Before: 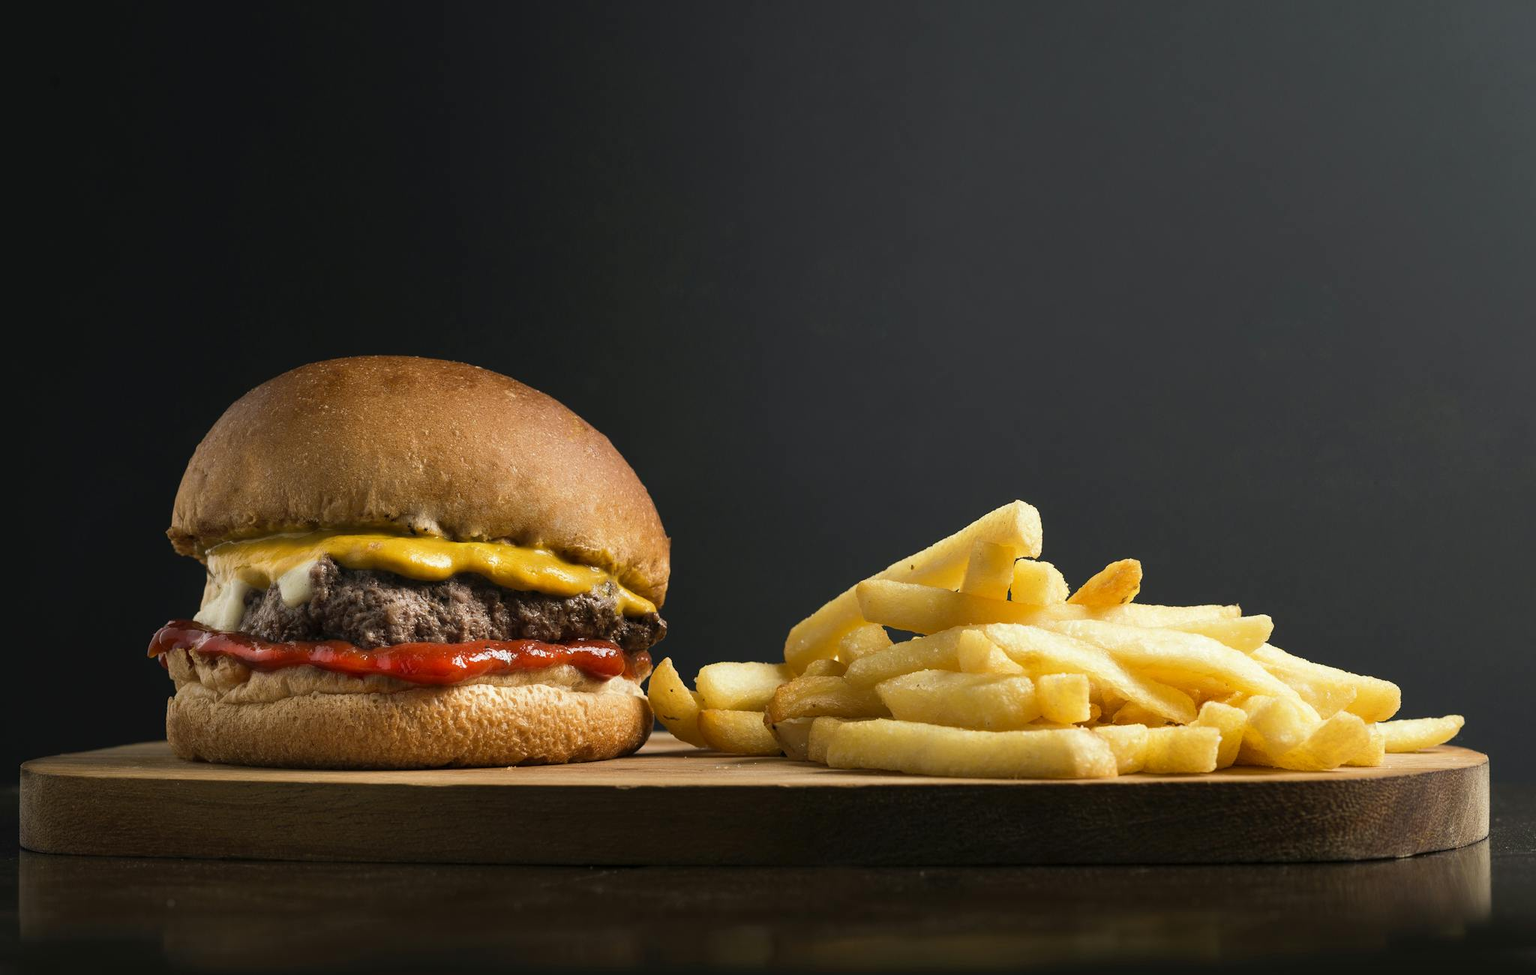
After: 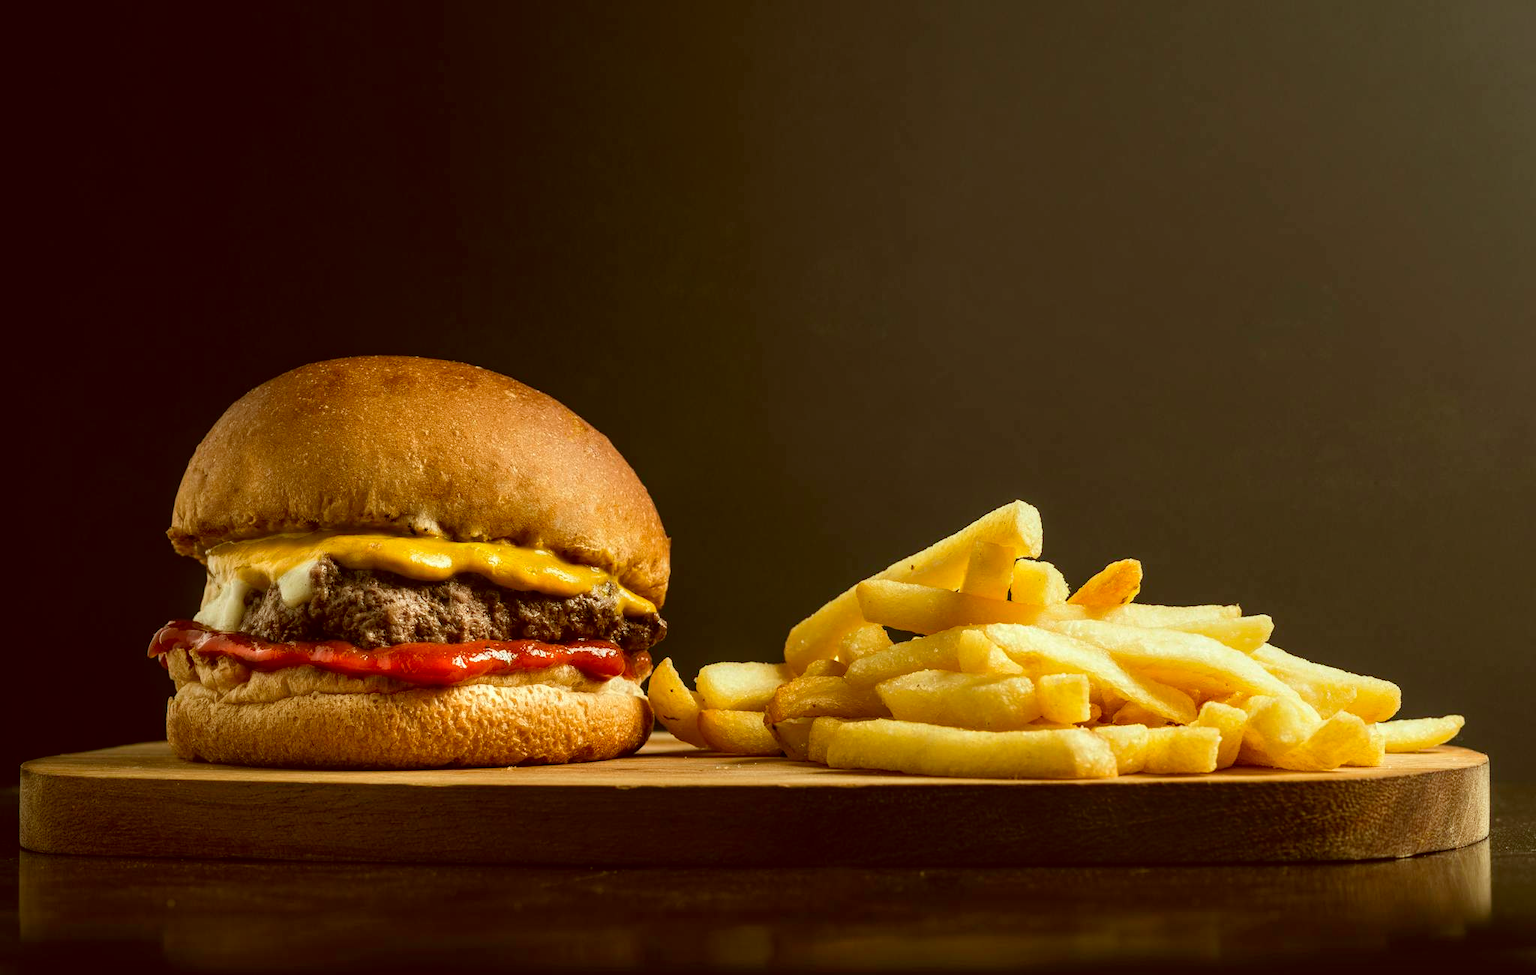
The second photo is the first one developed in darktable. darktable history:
color correction: highlights a* -5.18, highlights b* 9.8, shadows a* 9.87, shadows b* 24.68
local contrast: on, module defaults
contrast brightness saturation: contrast 0.054
